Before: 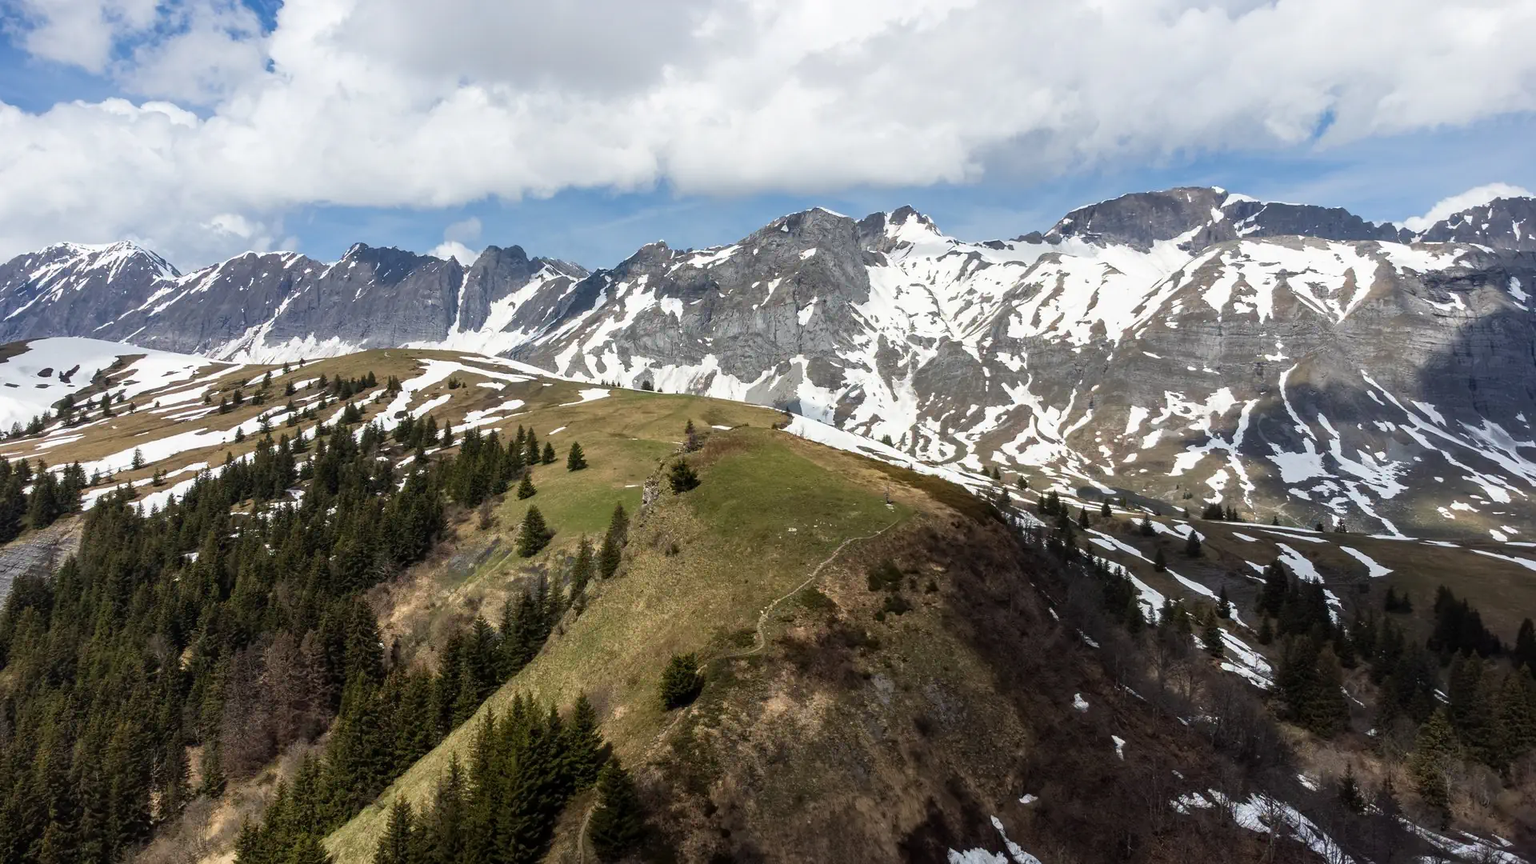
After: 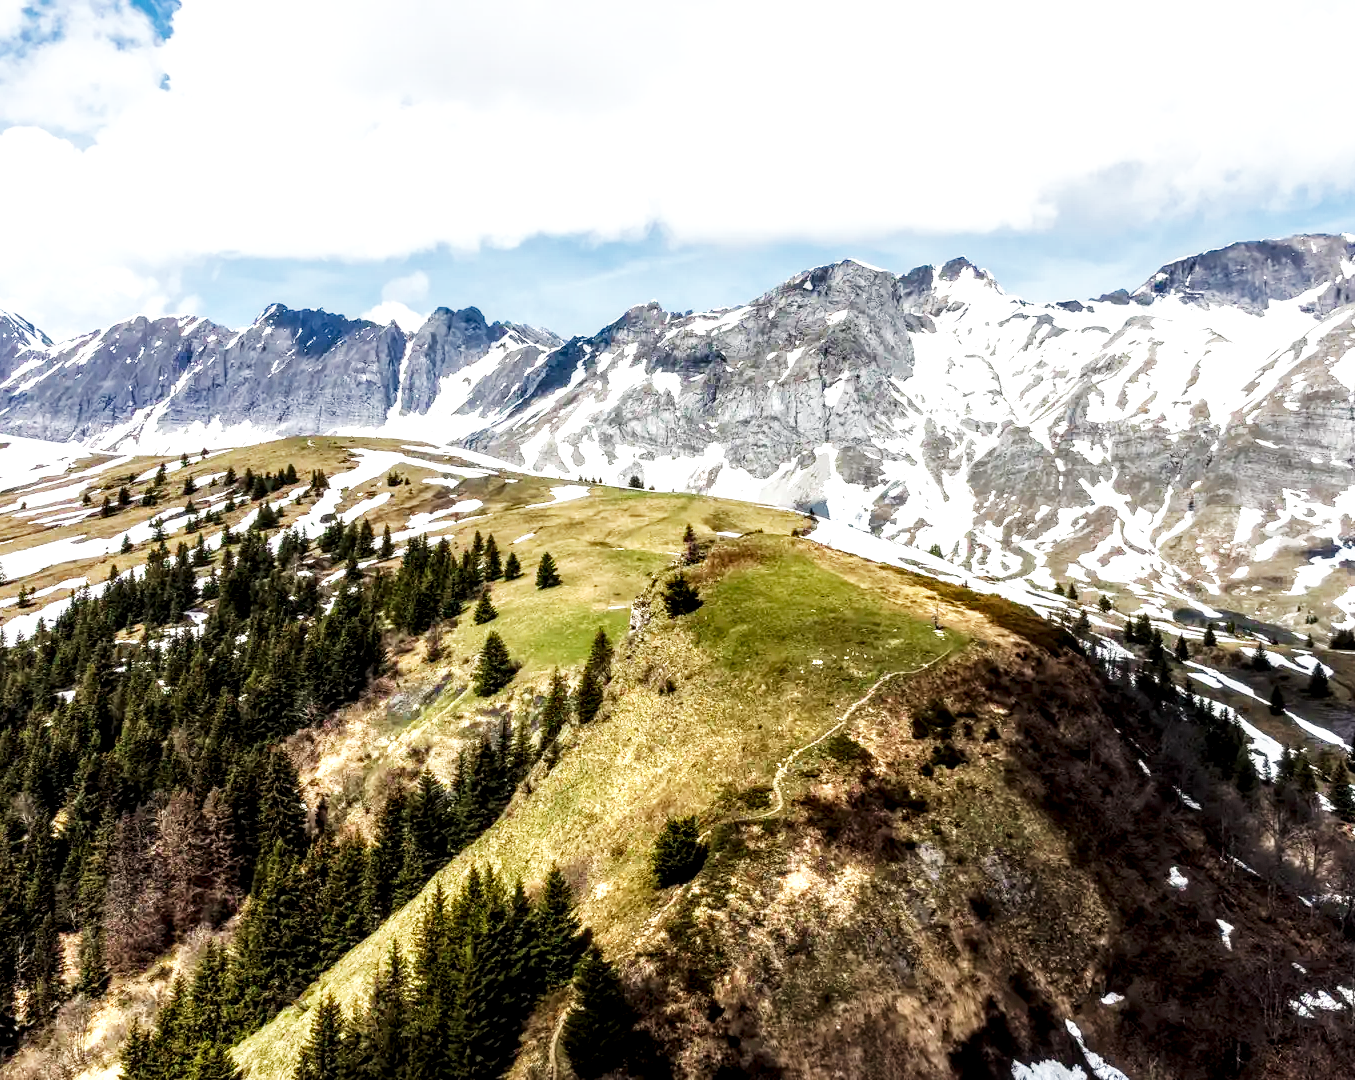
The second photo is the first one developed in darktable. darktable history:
local contrast: detail 160%
crop and rotate: left 9.024%, right 20.394%
base curve: curves: ch0 [(0, 0) (0.007, 0.004) (0.027, 0.03) (0.046, 0.07) (0.207, 0.54) (0.442, 0.872) (0.673, 0.972) (1, 1)], preserve colors none
tone equalizer: edges refinement/feathering 500, mask exposure compensation -1.57 EV, preserve details no
